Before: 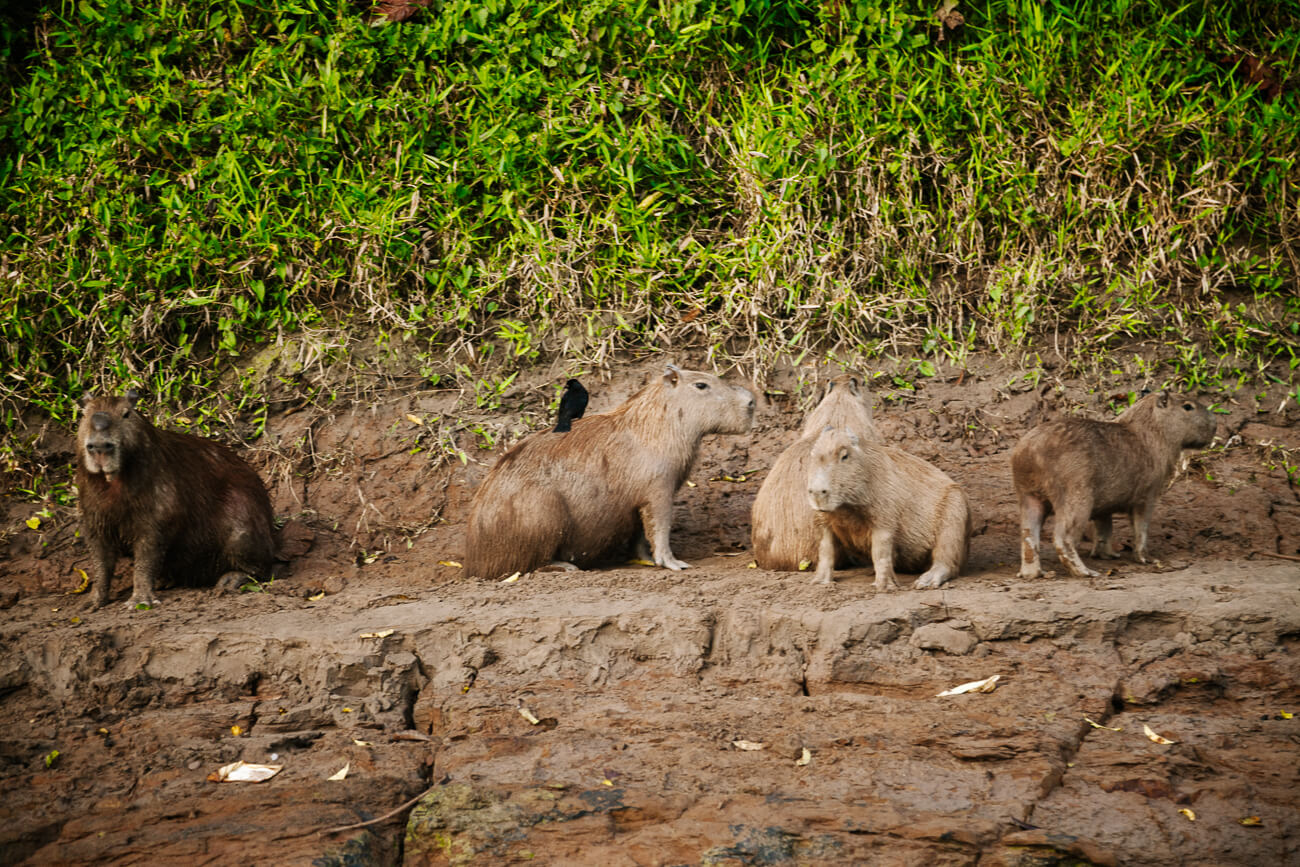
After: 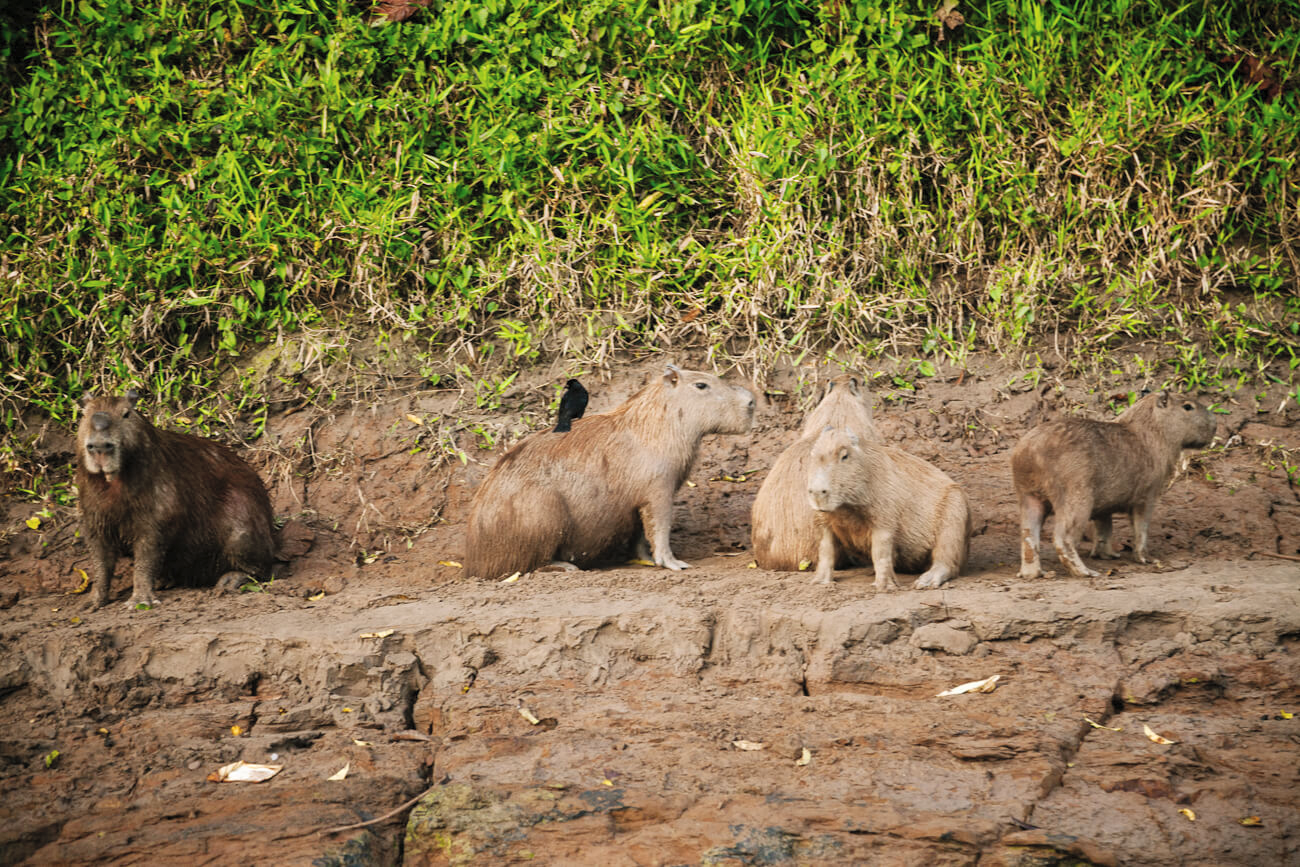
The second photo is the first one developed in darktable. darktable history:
contrast brightness saturation: brightness 0.14
